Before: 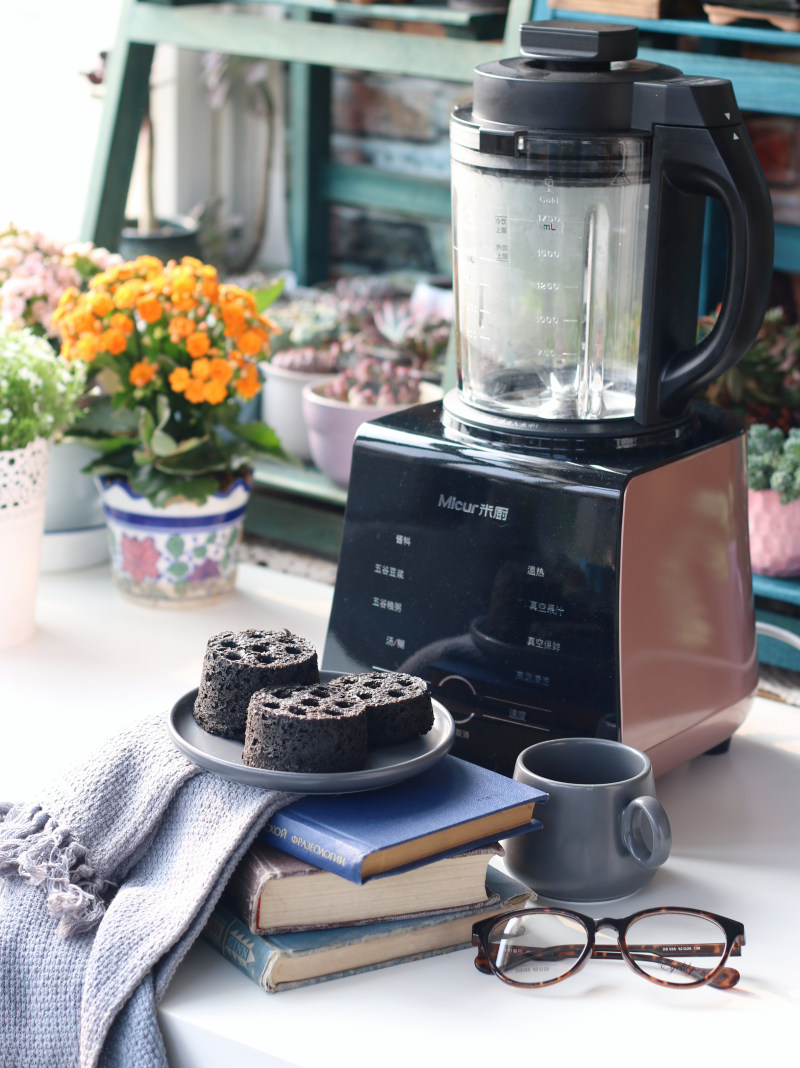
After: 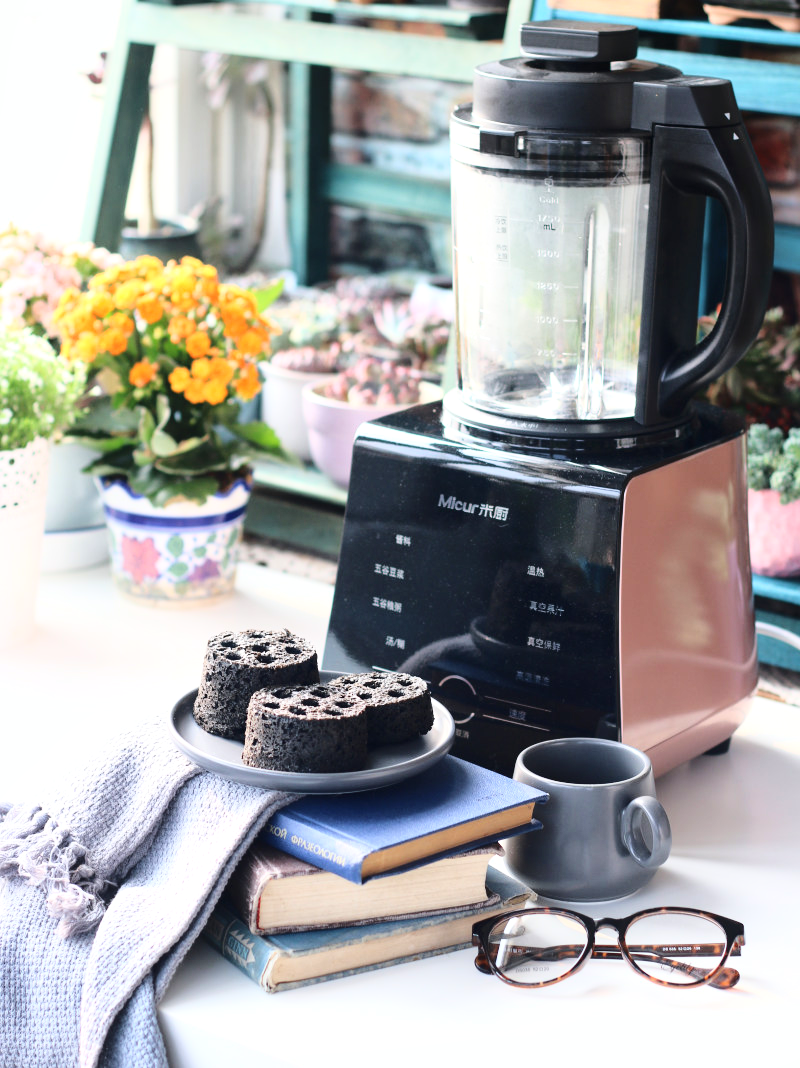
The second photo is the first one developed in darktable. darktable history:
local contrast: mode bilateral grid, contrast 20, coarseness 50, detail 120%, midtone range 0.2
base curve: curves: ch0 [(0, 0) (0.028, 0.03) (0.121, 0.232) (0.46, 0.748) (0.859, 0.968) (1, 1)]
white balance: emerald 1
